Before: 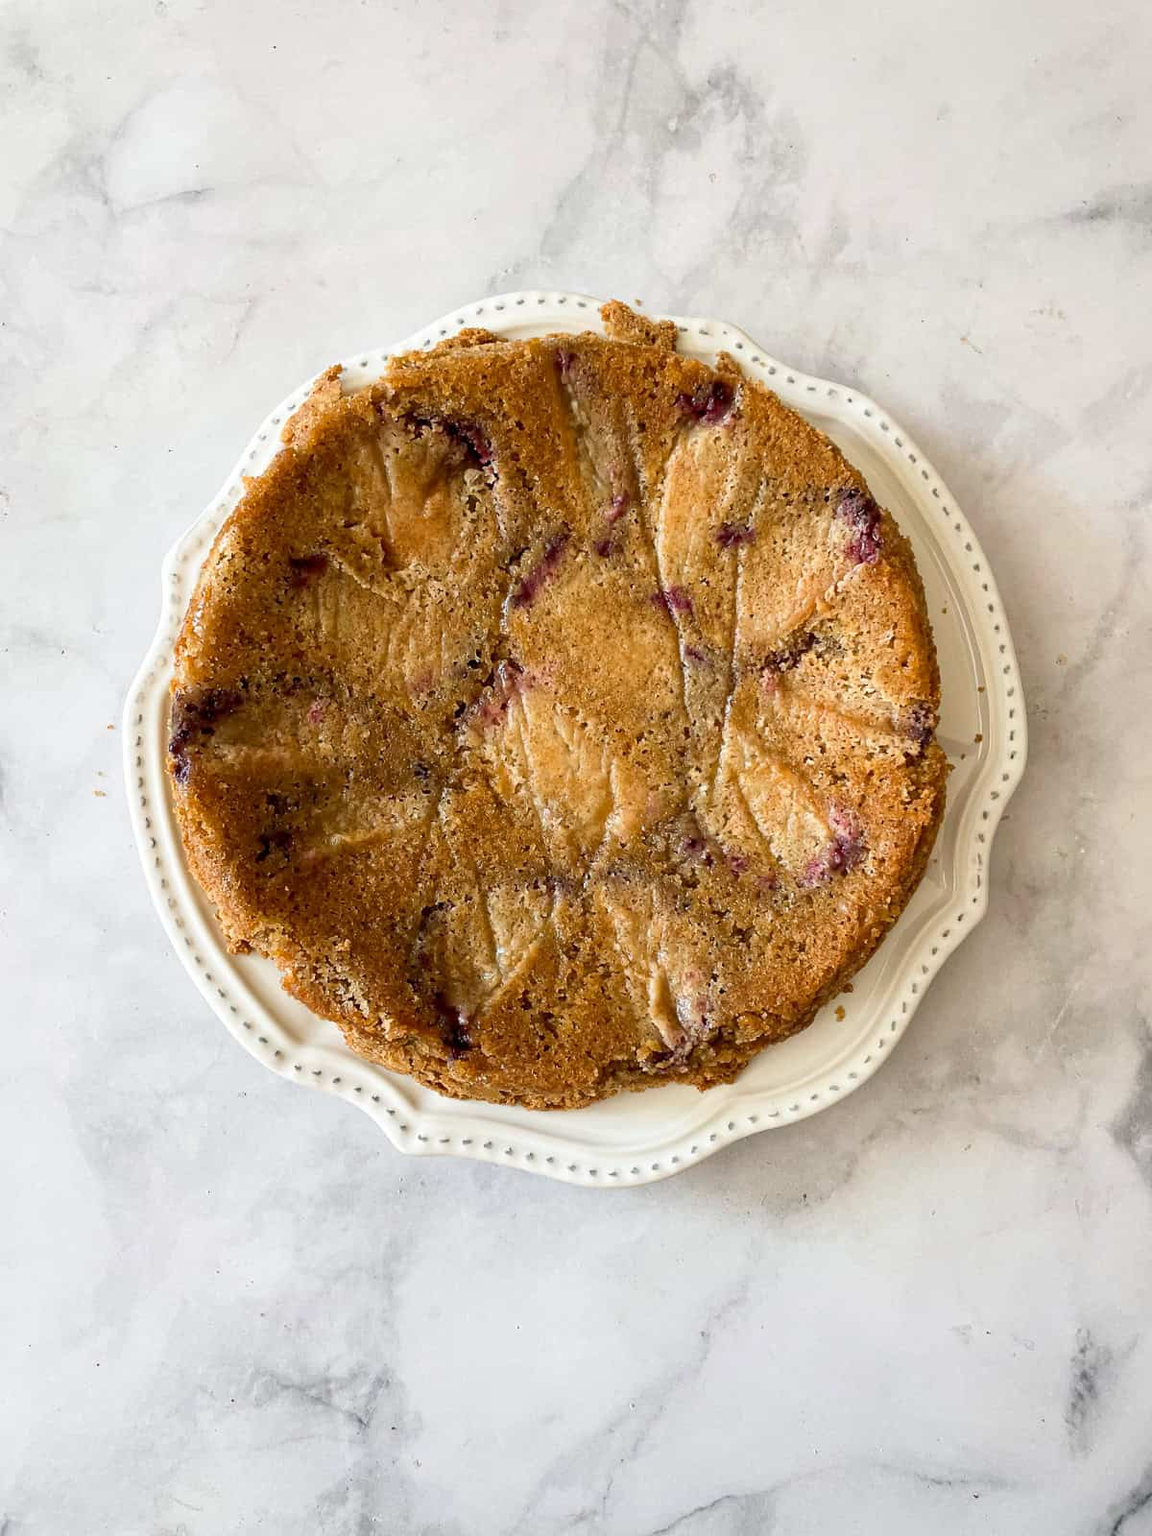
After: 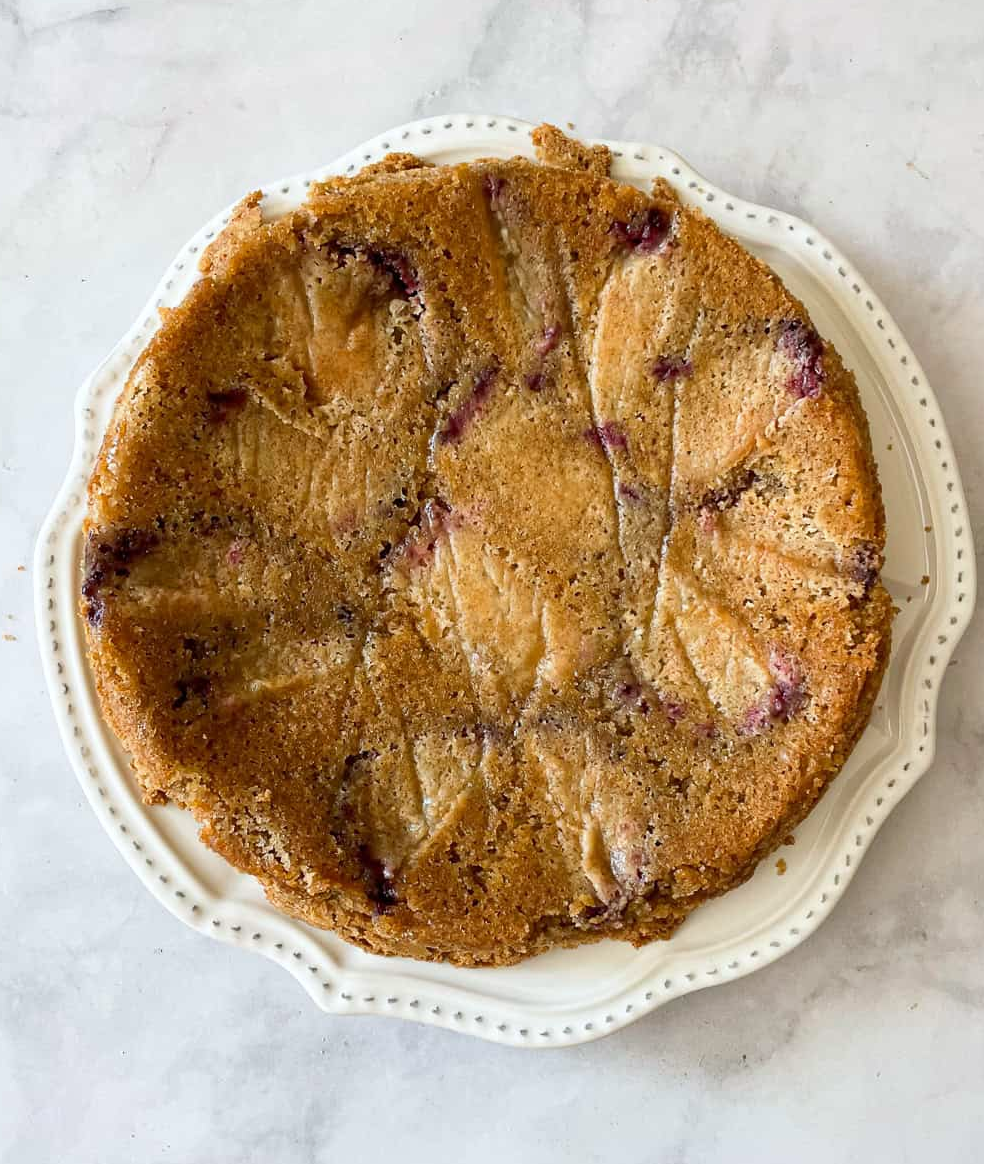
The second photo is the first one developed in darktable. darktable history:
white balance: red 0.982, blue 1.018
crop: left 7.856%, top 11.836%, right 10.12%, bottom 15.387%
